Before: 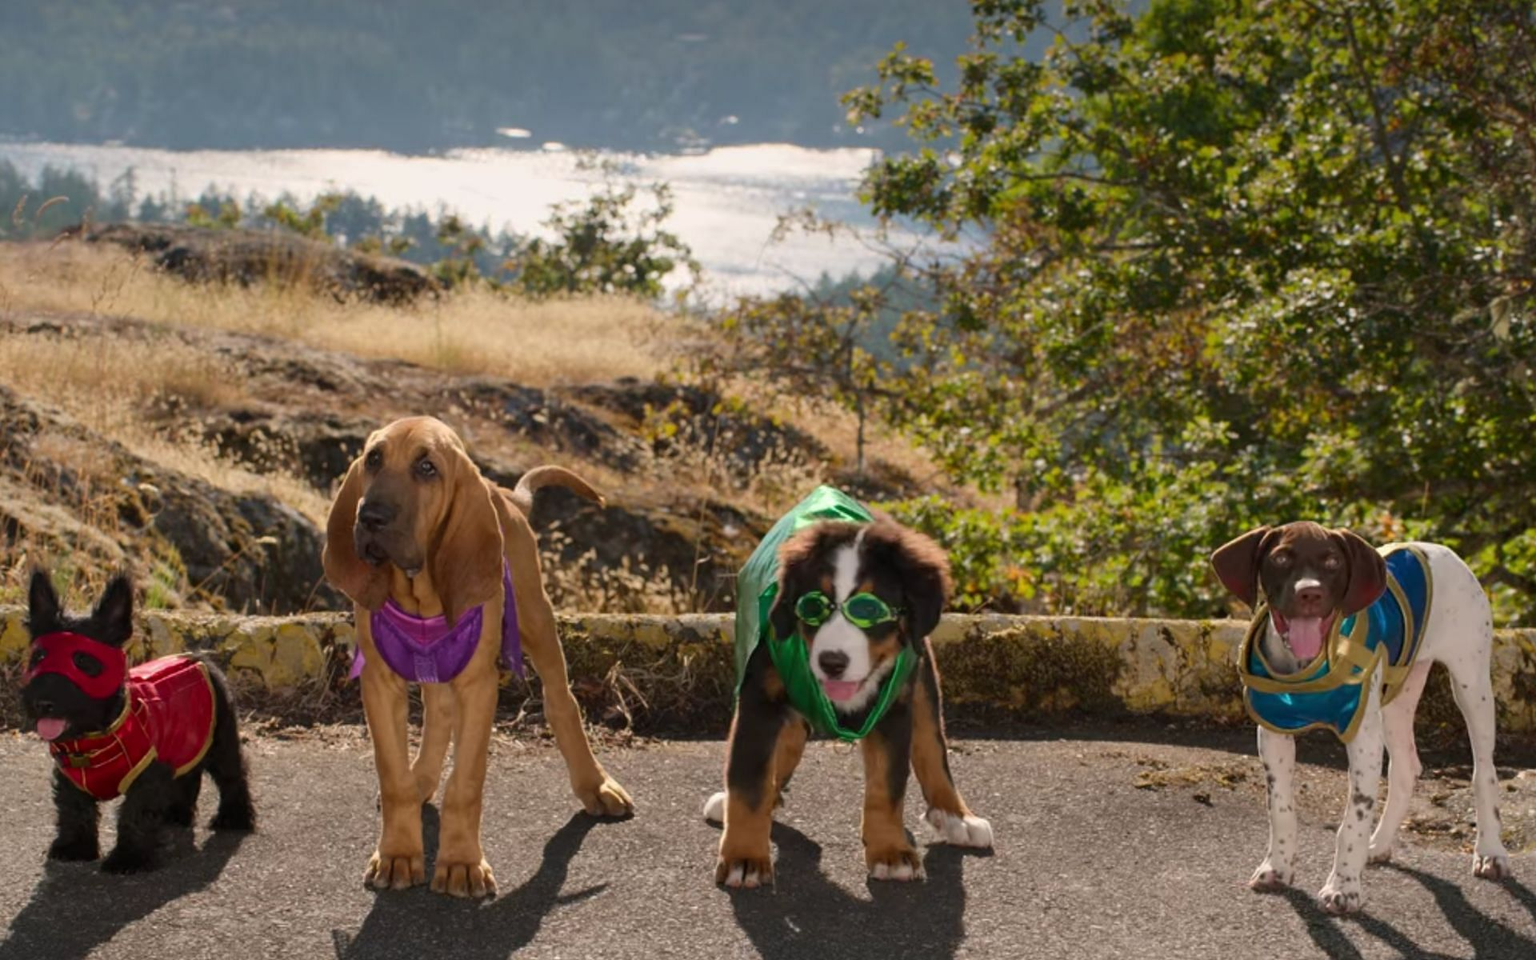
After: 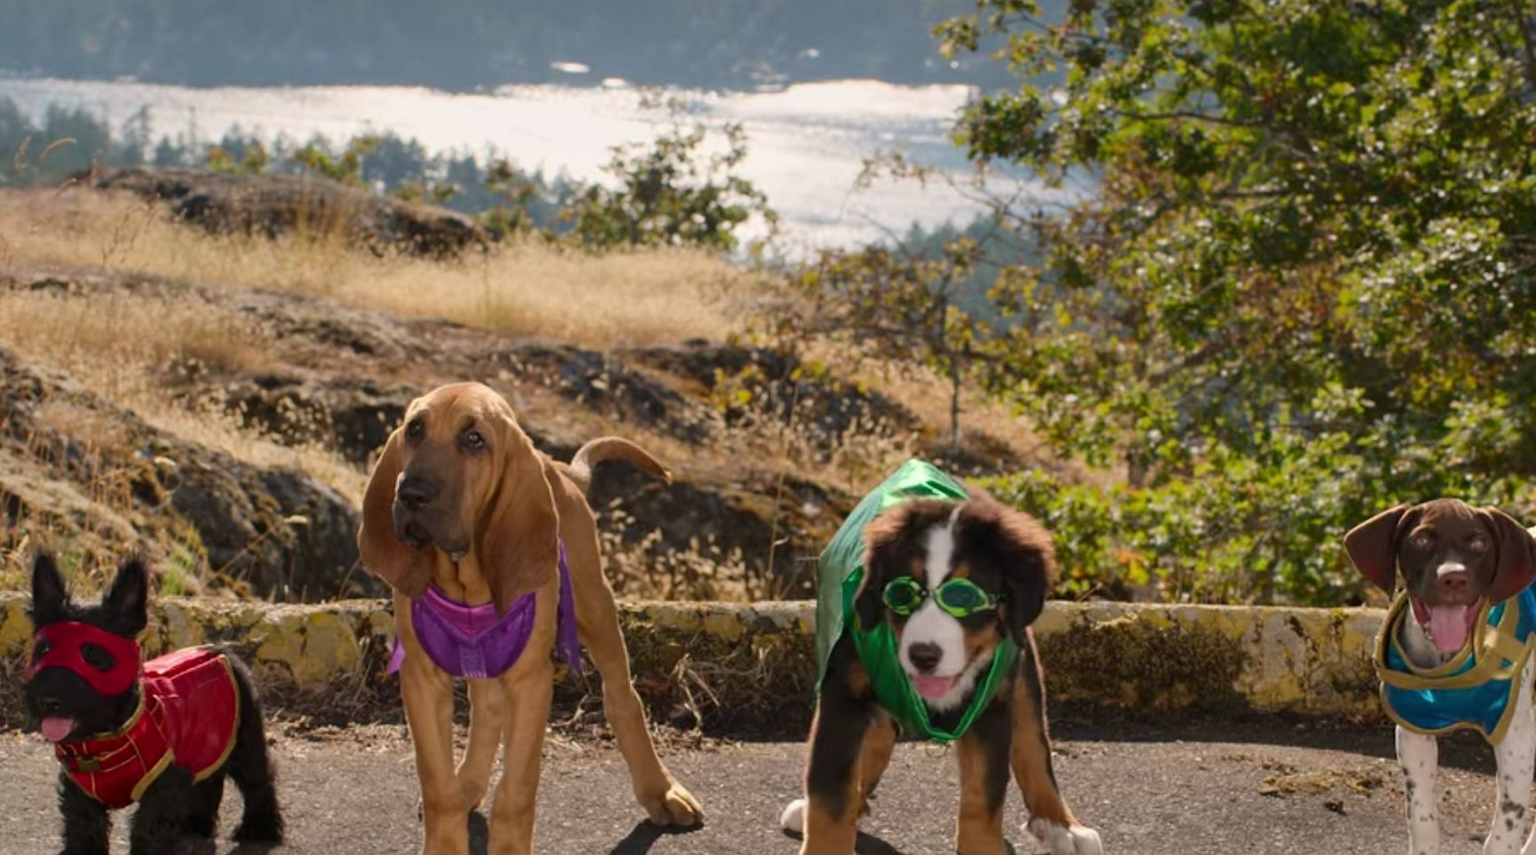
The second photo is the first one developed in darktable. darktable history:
crop: top 7.548%, right 9.885%, bottom 12.039%
